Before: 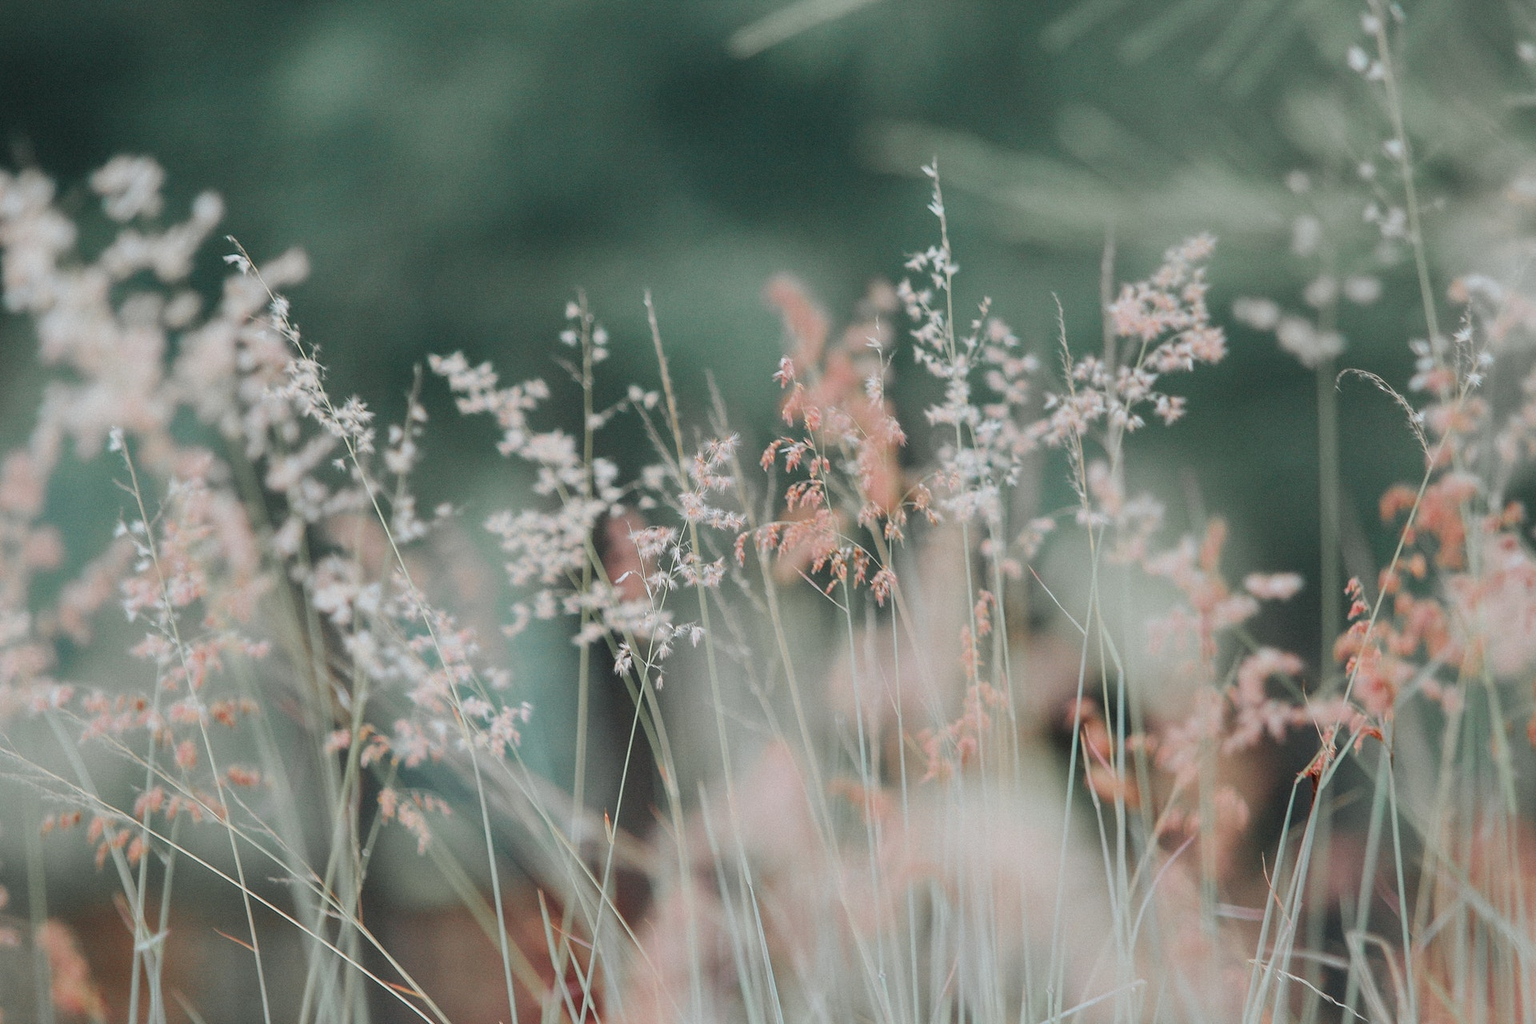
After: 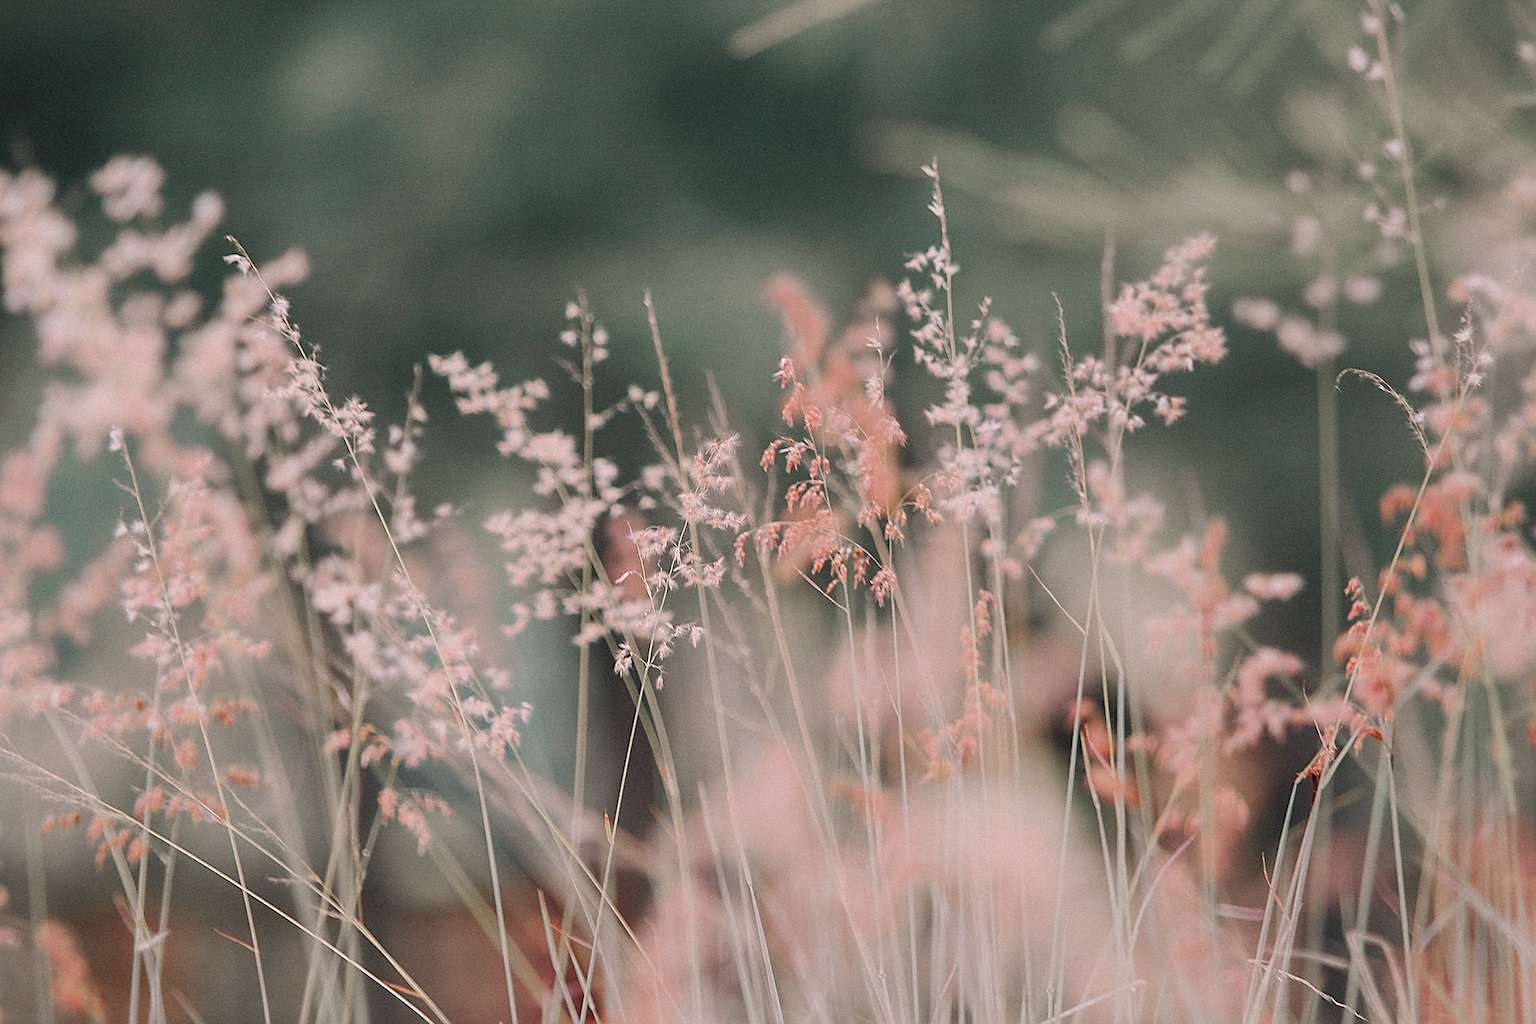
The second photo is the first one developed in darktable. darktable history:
sharpen: on, module defaults
color correction: highlights a* 12.23, highlights b* 5.41
